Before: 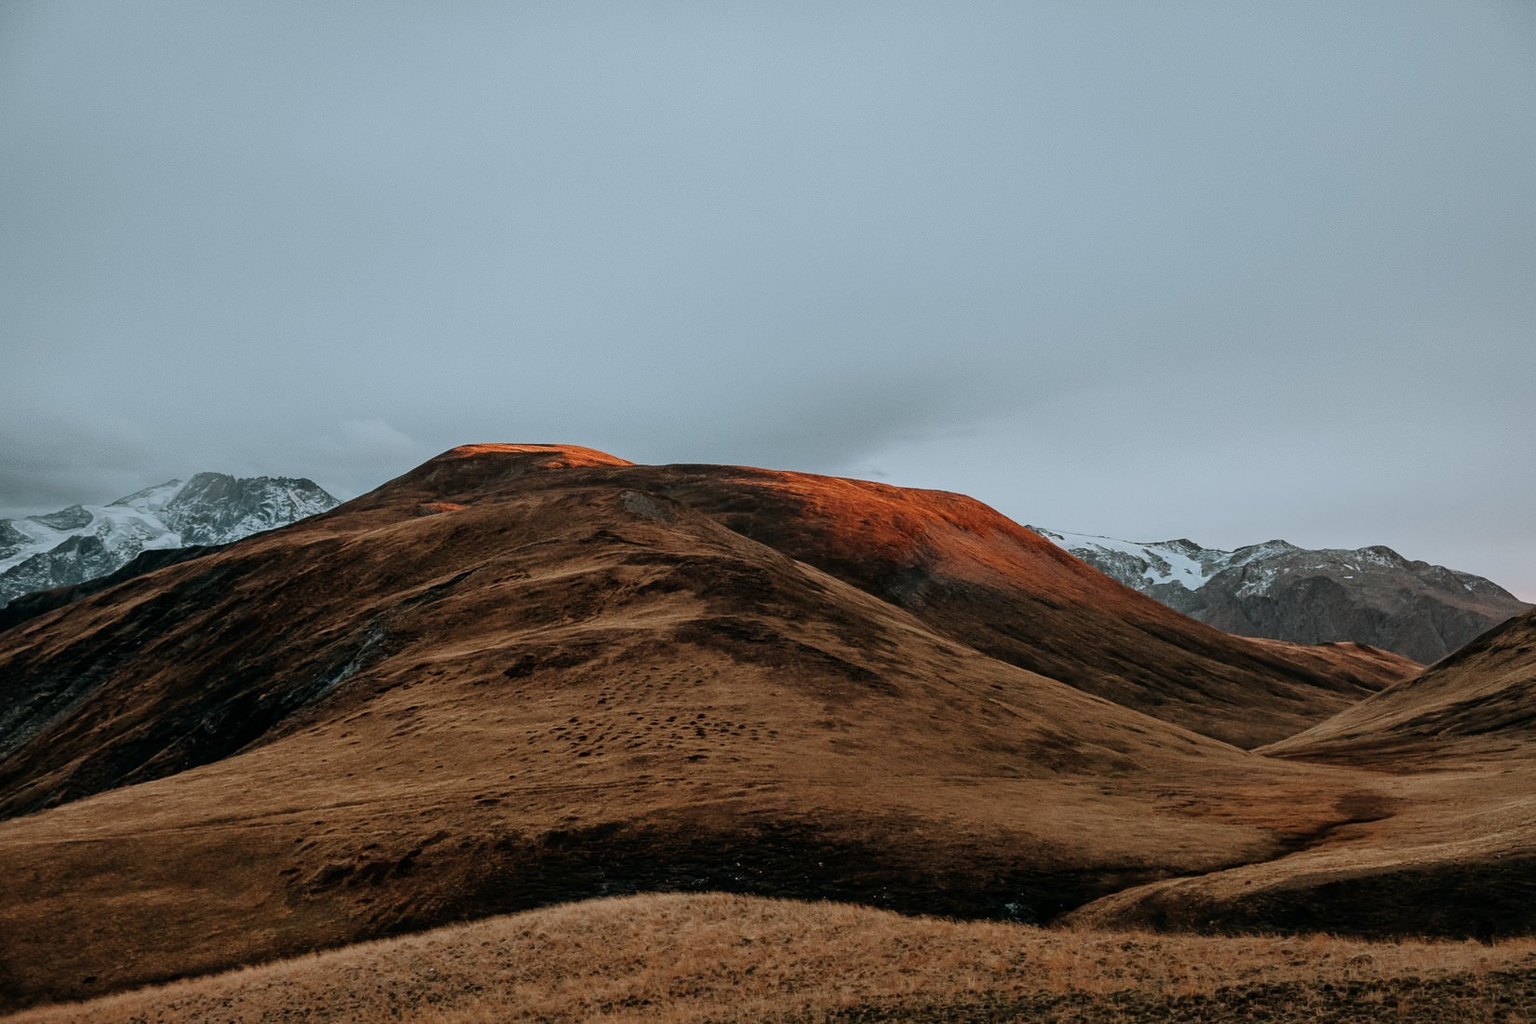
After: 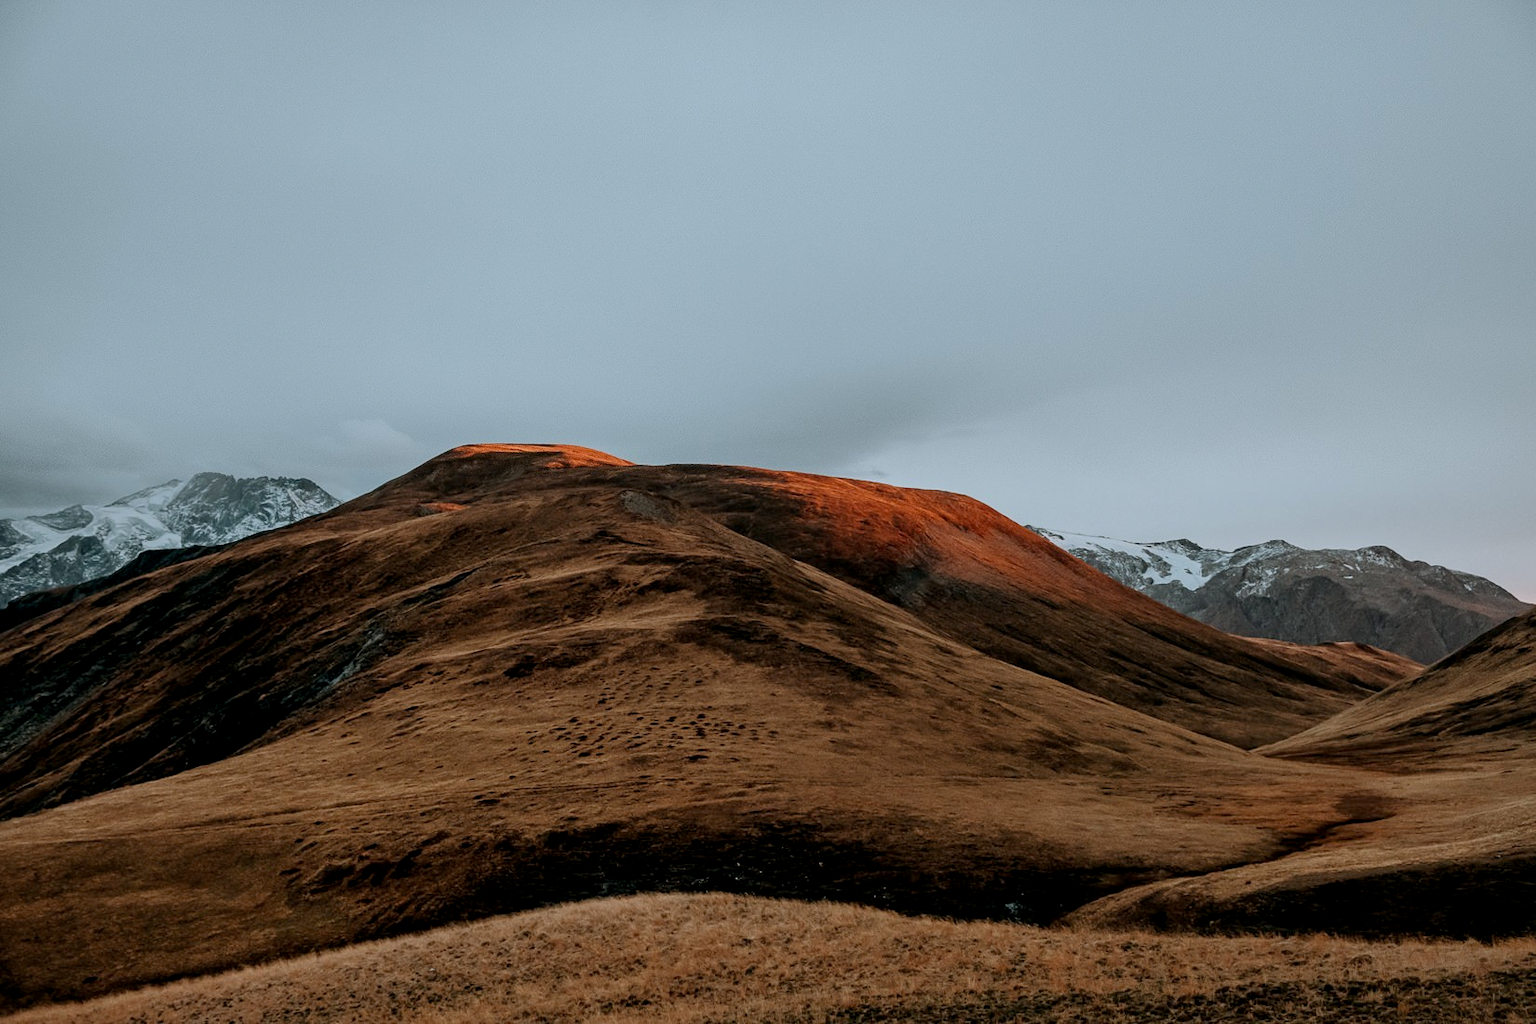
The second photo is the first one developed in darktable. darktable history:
exposure: black level correction 0.004, exposure 0.015 EV, compensate exposure bias true, compensate highlight preservation false
